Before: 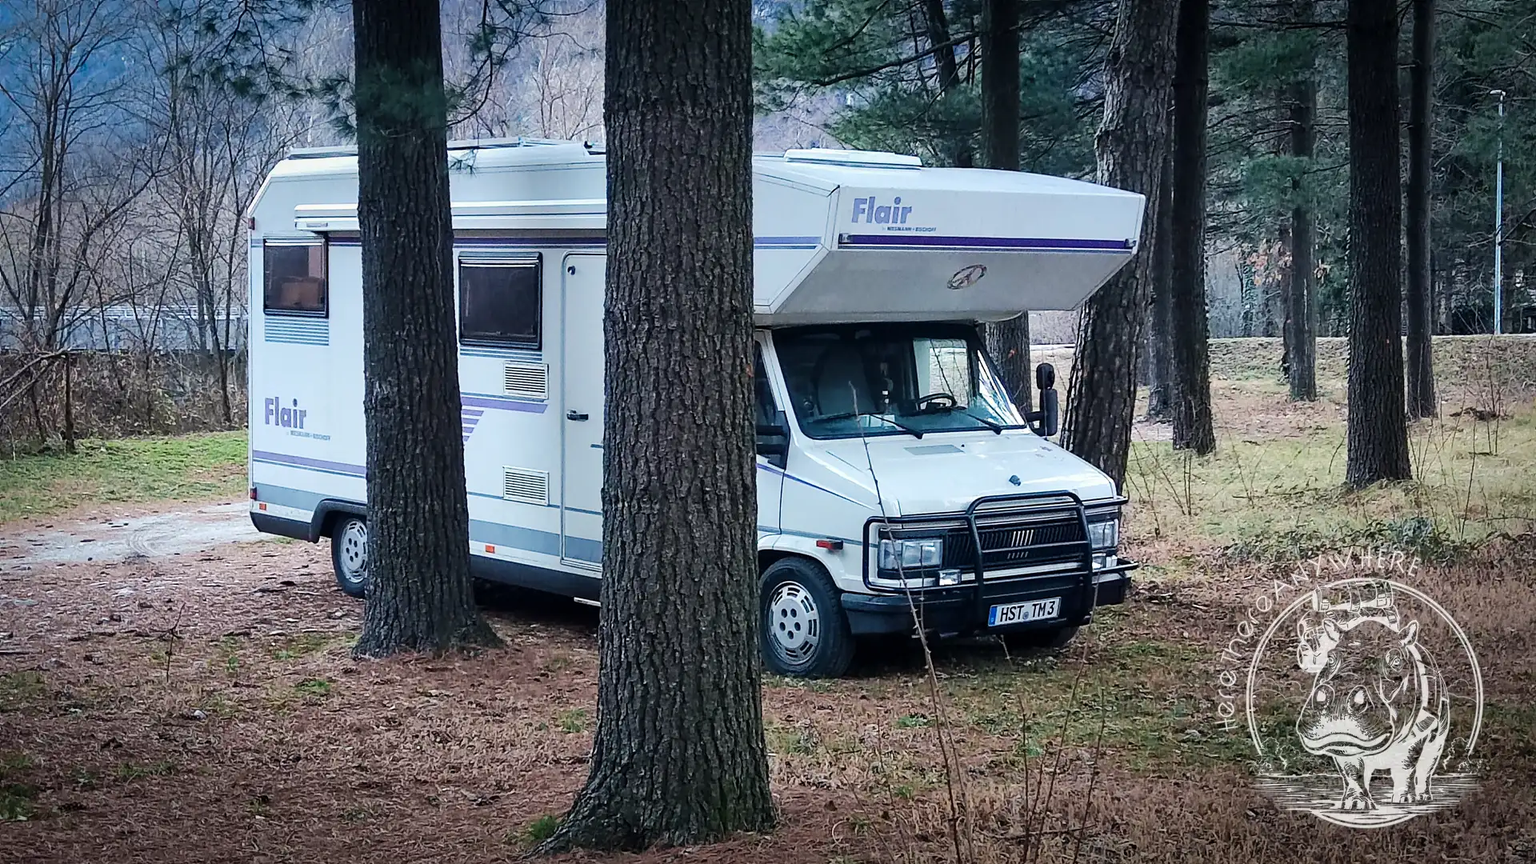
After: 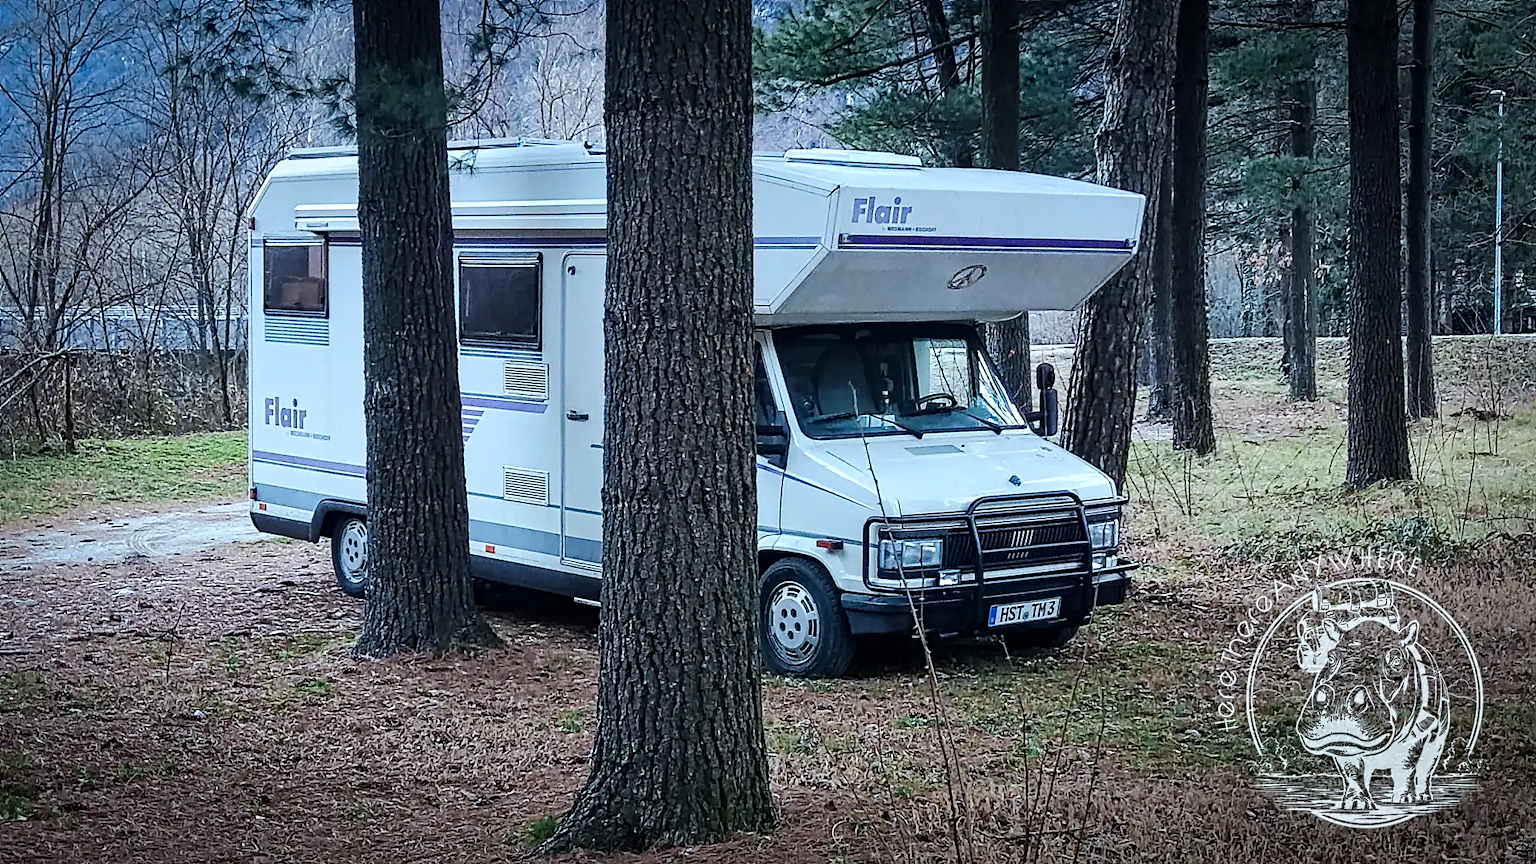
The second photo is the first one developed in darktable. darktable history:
white balance: red 0.925, blue 1.046
contrast equalizer: y [[0.5, 0.5, 0.5, 0.539, 0.64, 0.611], [0.5 ×6], [0.5 ×6], [0 ×6], [0 ×6]]
